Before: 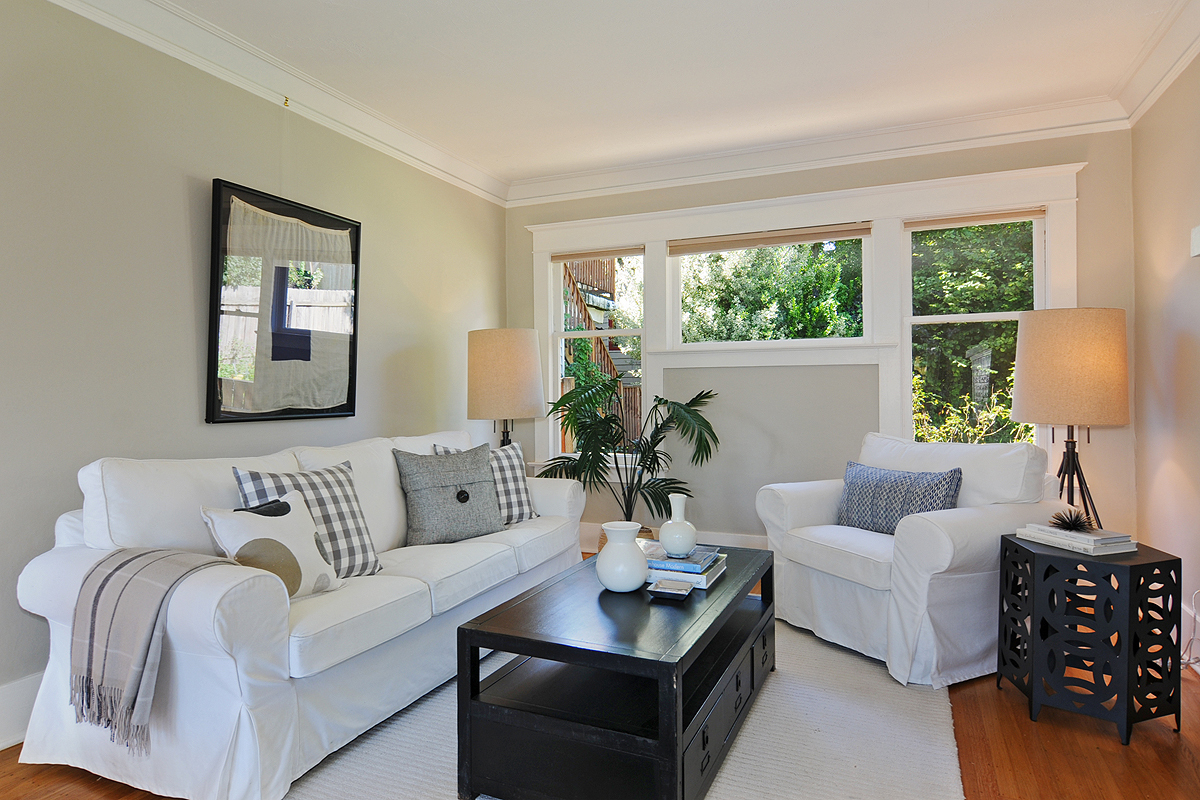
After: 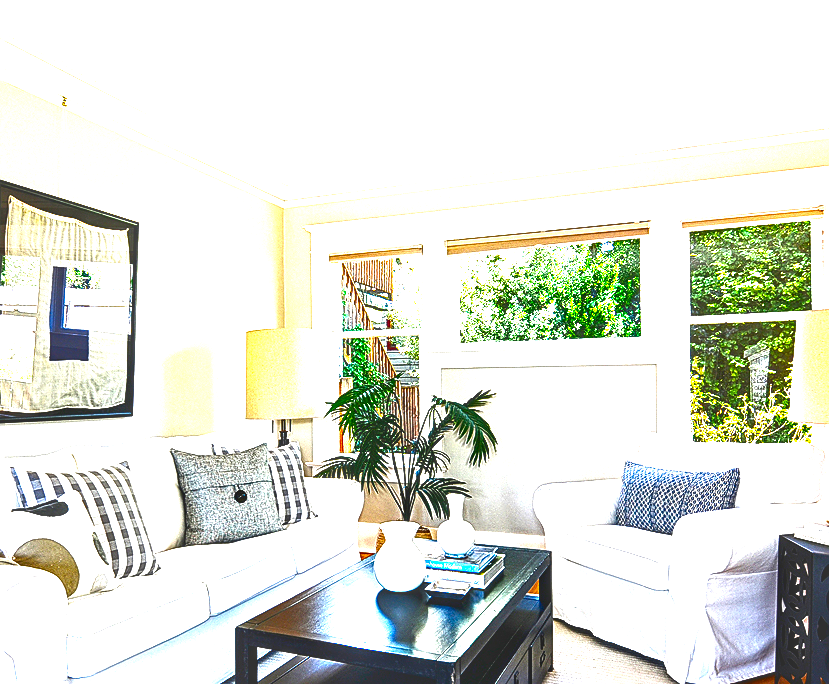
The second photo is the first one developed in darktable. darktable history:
tone equalizer: -8 EV 0.011 EV, -7 EV -0.028 EV, -6 EV 0.034 EV, -5 EV 0.054 EV, -4 EV 0.279 EV, -3 EV 0.618 EV, -2 EV 0.562 EV, -1 EV 0.177 EV, +0 EV 0.035 EV
crop: left 18.503%, right 12.397%, bottom 14.418%
local contrast: detail 130%
exposure: black level correction 0, exposure 1.169 EV, compensate highlight preservation false
contrast brightness saturation: contrast 0.093, brightness -0.59, saturation 0.166
color balance rgb: global offset › luminance -0.467%, linear chroma grading › global chroma 15.174%, perceptual saturation grading › global saturation 14.679%, perceptual brilliance grading › global brilliance 14.9%, perceptual brilliance grading › shadows -35.265%, global vibrance 20%
sharpen: on, module defaults
